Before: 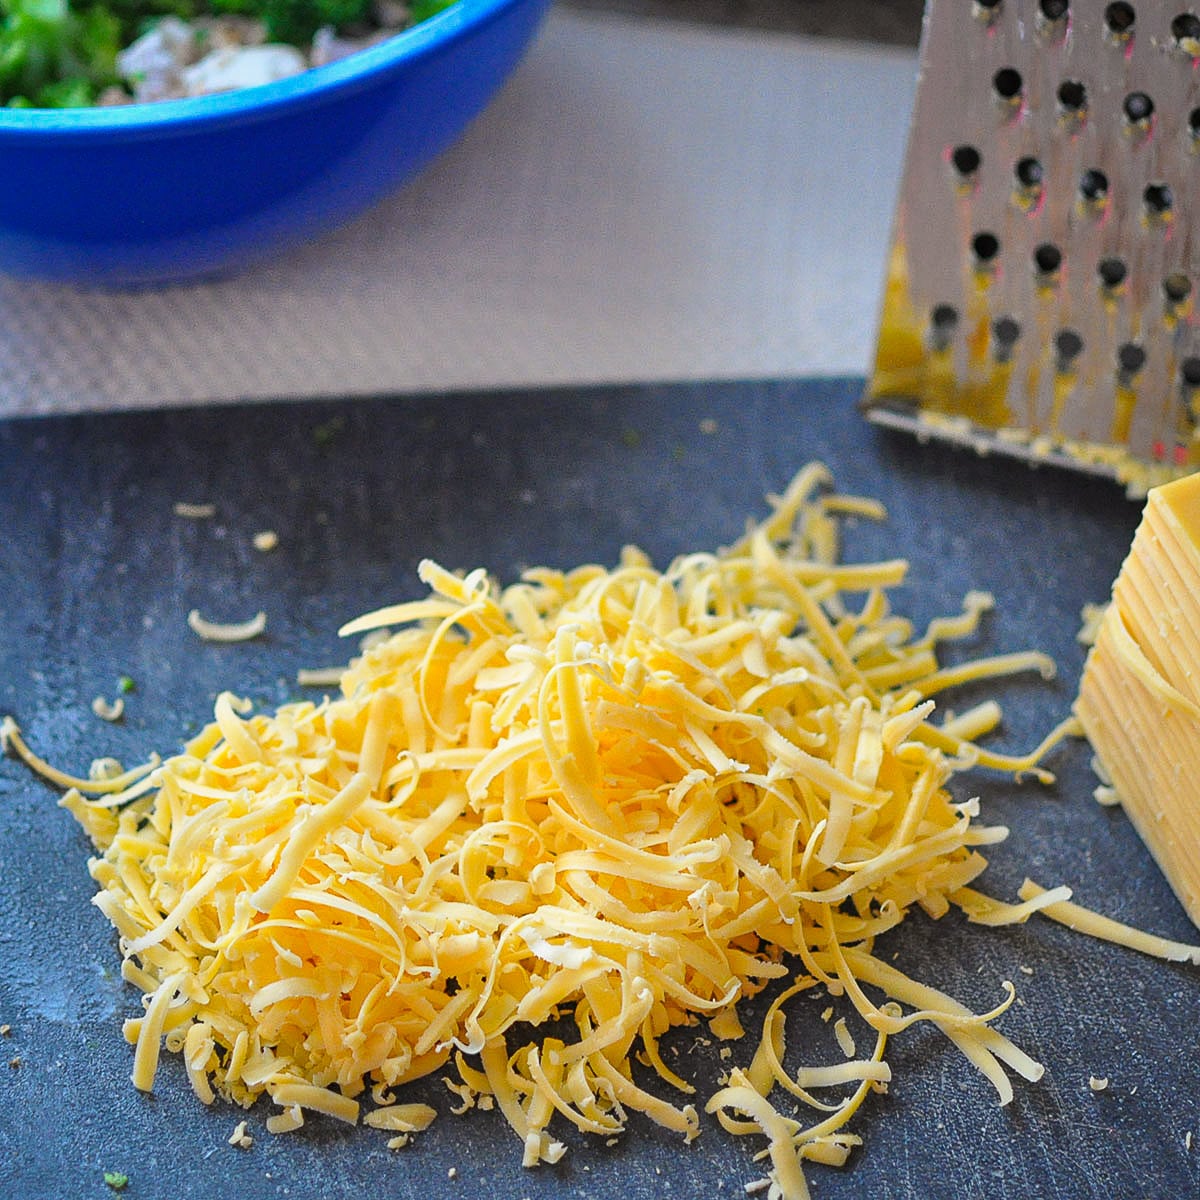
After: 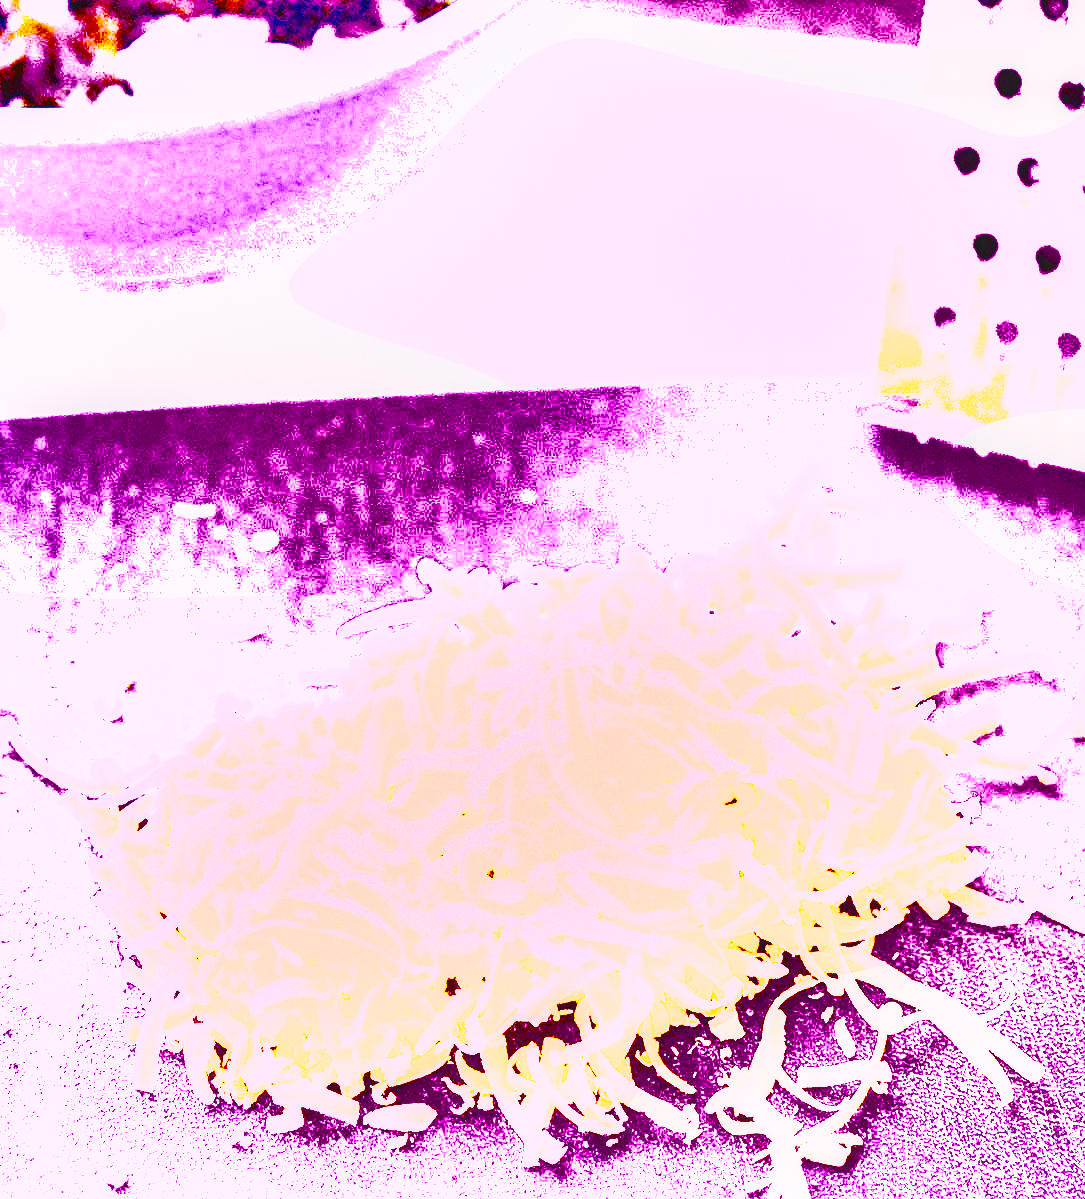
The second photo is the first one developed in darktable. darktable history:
crop: right 9.509%, bottom 0.031%
tone curve: curves: ch0 [(0, 0) (0.003, 0.002) (0.011, 0.005) (0.025, 0.011) (0.044, 0.017) (0.069, 0.021) (0.1, 0.027) (0.136, 0.035) (0.177, 0.05) (0.224, 0.076) (0.277, 0.126) (0.335, 0.212) (0.399, 0.333) (0.468, 0.473) (0.543, 0.627) (0.623, 0.784) (0.709, 0.9) (0.801, 0.963) (0.898, 0.988) (1, 1)], preserve colors none
shadows and highlights: shadows 19.13, highlights -83.41, soften with gaussian
contrast brightness saturation: contrast -0.11
grain: coarseness 0.09 ISO
white balance: red 8, blue 8
local contrast: on, module defaults
